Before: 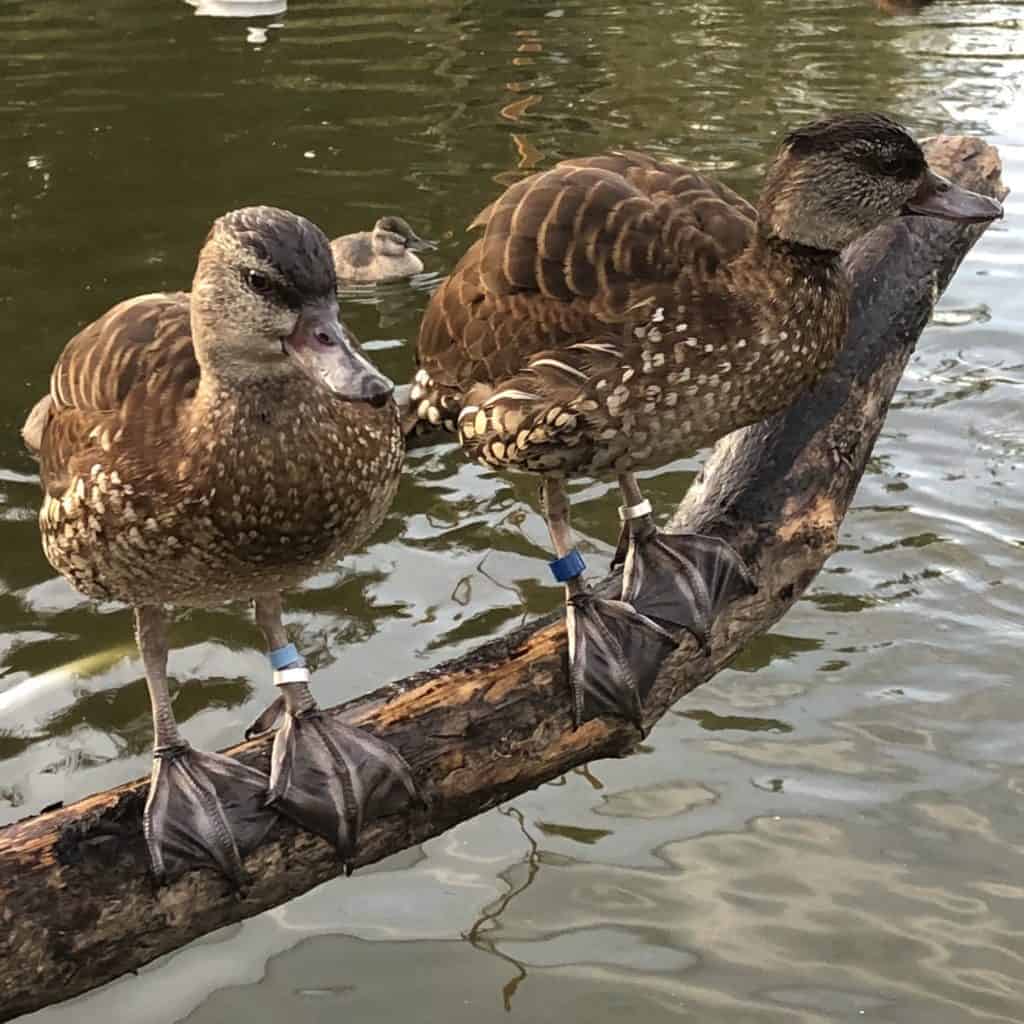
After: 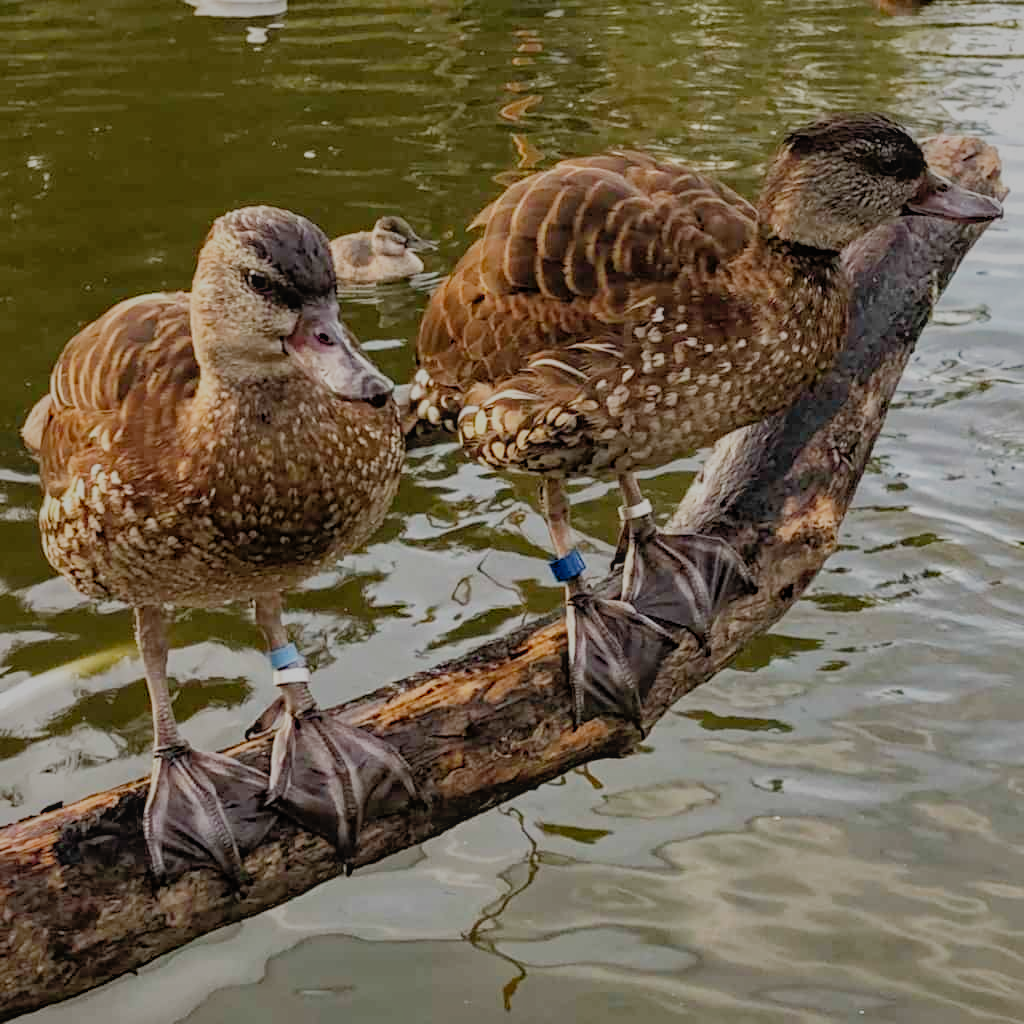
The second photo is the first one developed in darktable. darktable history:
tone equalizer: -7 EV 0.216 EV, -6 EV 0.087 EV, -5 EV 0.109 EV, -4 EV 0.041 EV, -2 EV -0.037 EV, -1 EV -0.024 EV, +0 EV -0.078 EV
haze removal: compatibility mode true, adaptive false
local contrast: detail 109%
shadows and highlights: highlights -59.69, highlights color adjustment 41.51%
filmic rgb: black relative exposure -7.65 EV, white relative exposure 4.56 EV, hardness 3.61, preserve chrominance no, color science v4 (2020), contrast in shadows soft, contrast in highlights soft
